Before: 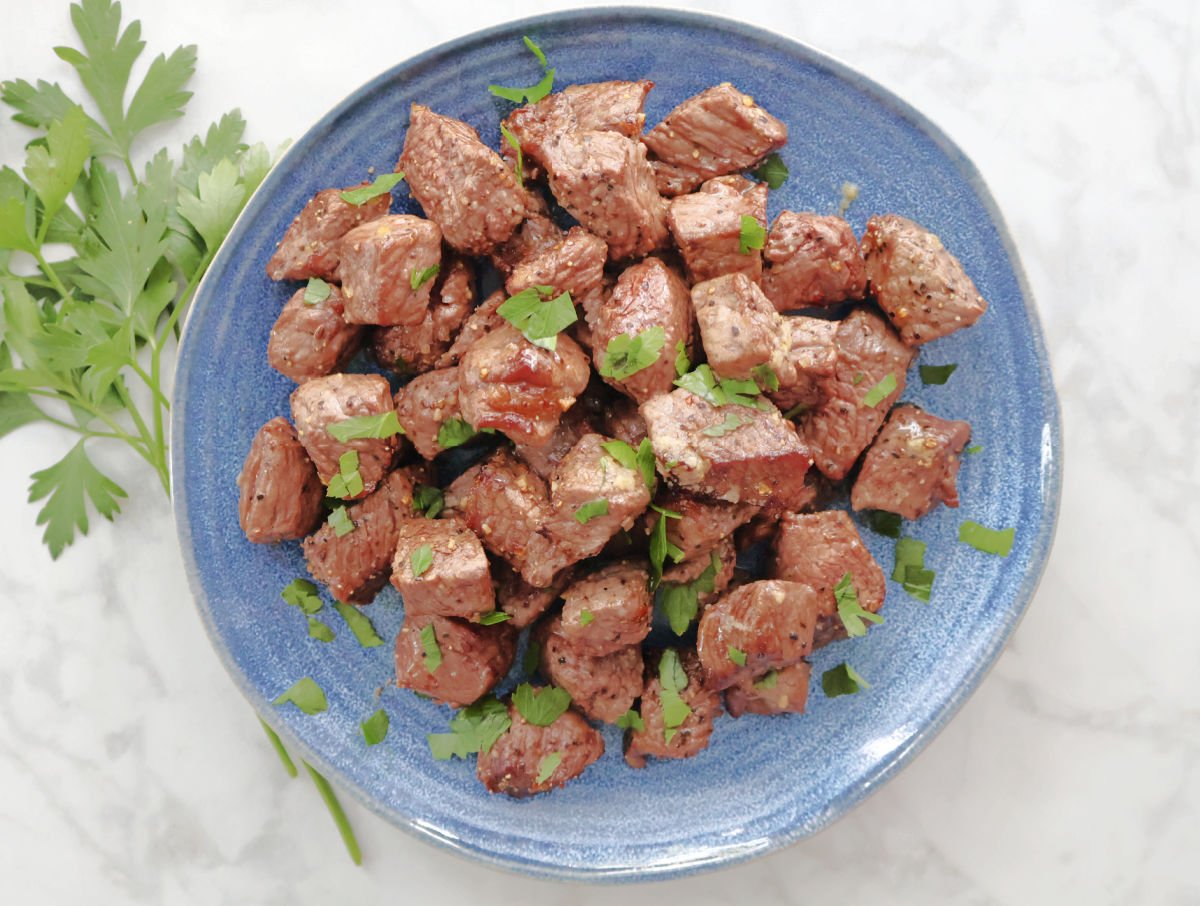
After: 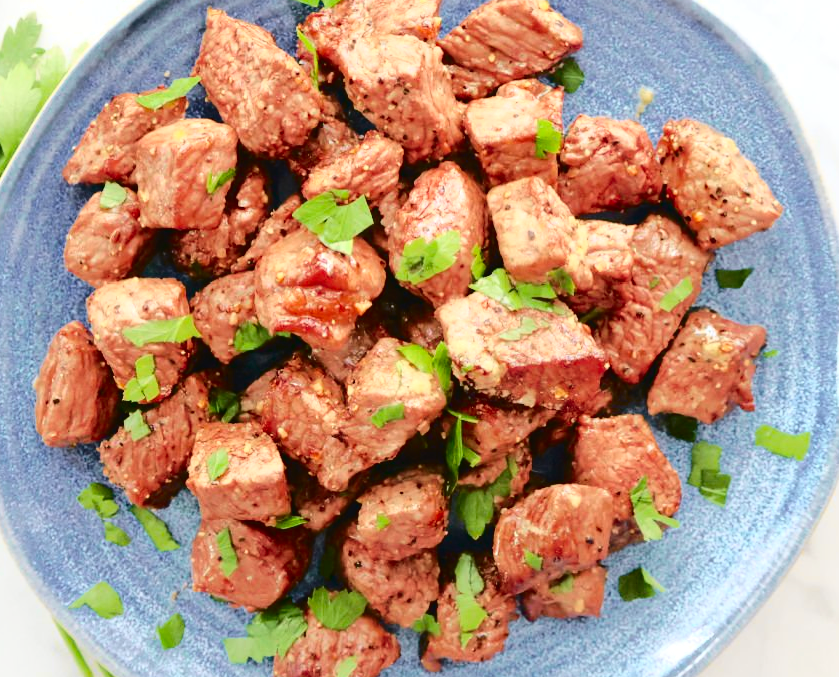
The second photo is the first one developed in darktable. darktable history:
tone curve: curves: ch0 [(0, 0.023) (0.132, 0.075) (0.251, 0.186) (0.441, 0.476) (0.662, 0.757) (0.849, 0.927) (1, 0.99)]; ch1 [(0, 0) (0.447, 0.411) (0.483, 0.469) (0.498, 0.496) (0.518, 0.514) (0.561, 0.59) (0.606, 0.659) (0.657, 0.725) (0.869, 0.916) (1, 1)]; ch2 [(0, 0) (0.307, 0.315) (0.425, 0.438) (0.483, 0.477) (0.503, 0.503) (0.526, 0.553) (0.552, 0.601) (0.615, 0.669) (0.703, 0.797) (0.985, 0.966)], color space Lab, independent channels
exposure: exposure 0.2 EV, compensate highlight preservation false
crop and rotate: left 17.046%, top 10.659%, right 12.989%, bottom 14.553%
contrast brightness saturation: saturation -0.04
